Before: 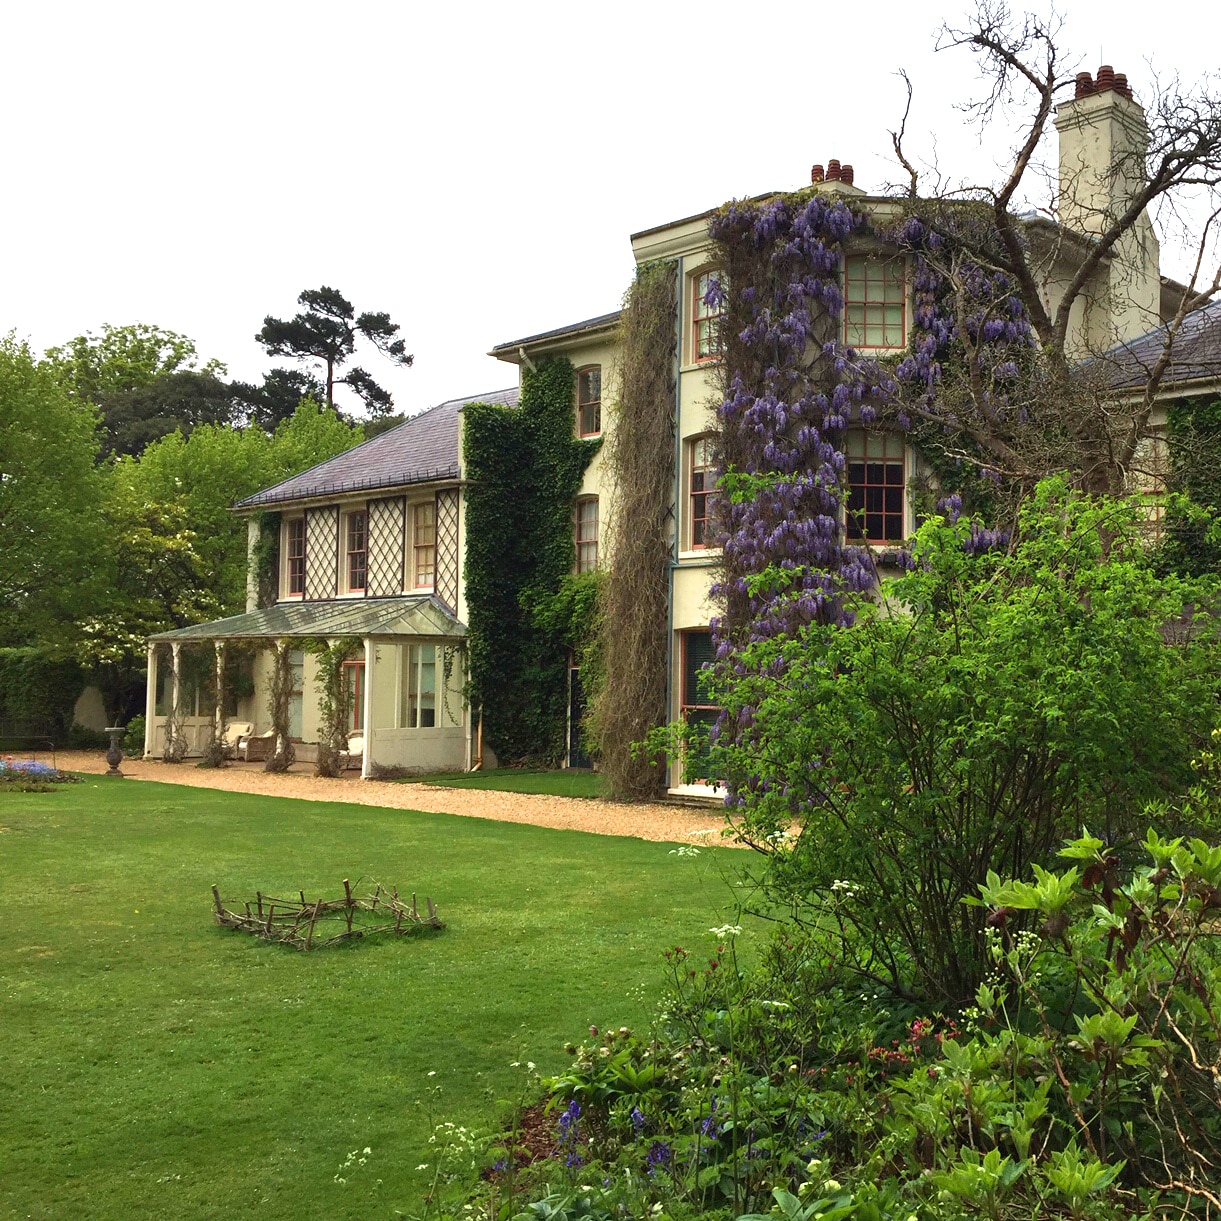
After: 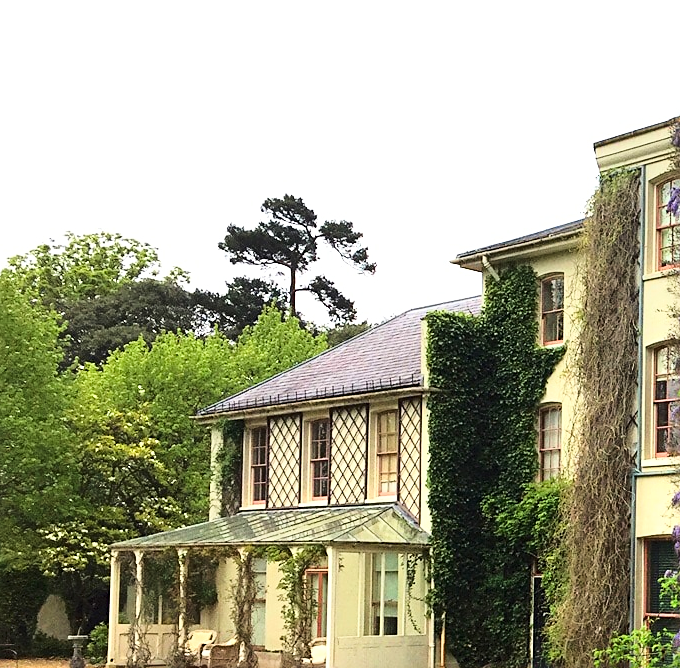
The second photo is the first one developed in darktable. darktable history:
base curve: curves: ch0 [(0, 0) (0.028, 0.03) (0.121, 0.232) (0.46, 0.748) (0.859, 0.968) (1, 1)]
sharpen: on, module defaults
crop and rotate: left 3.059%, top 7.553%, right 41.172%, bottom 37.665%
